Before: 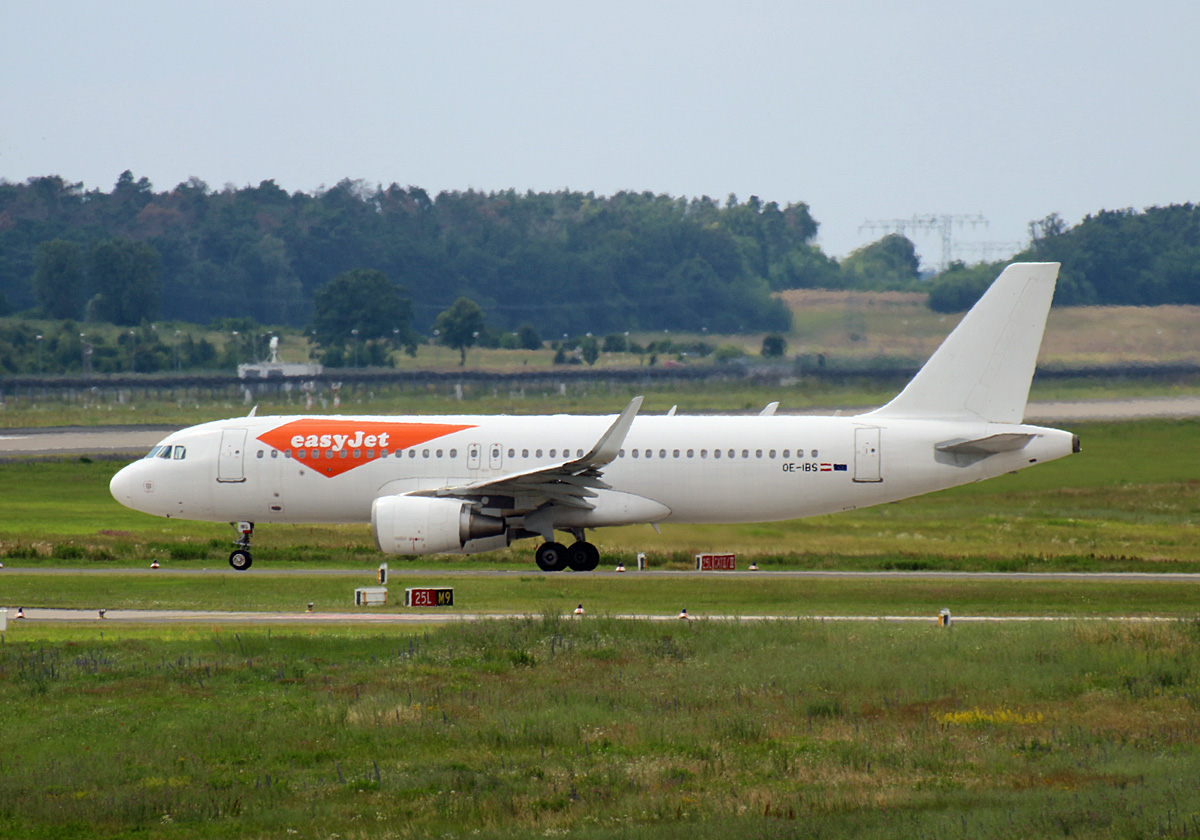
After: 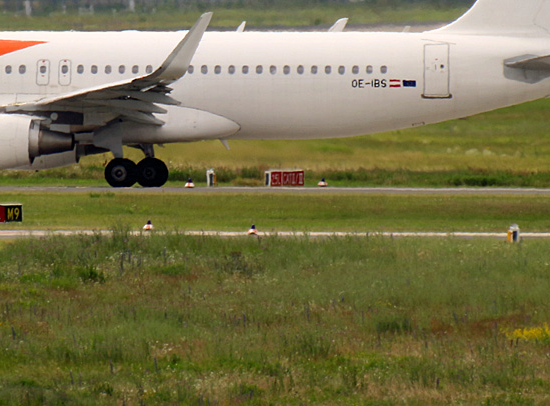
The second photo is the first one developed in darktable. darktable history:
crop: left 35.976%, top 45.819%, right 18.162%, bottom 5.807%
color correction: highlights a* 3.84, highlights b* 5.07
